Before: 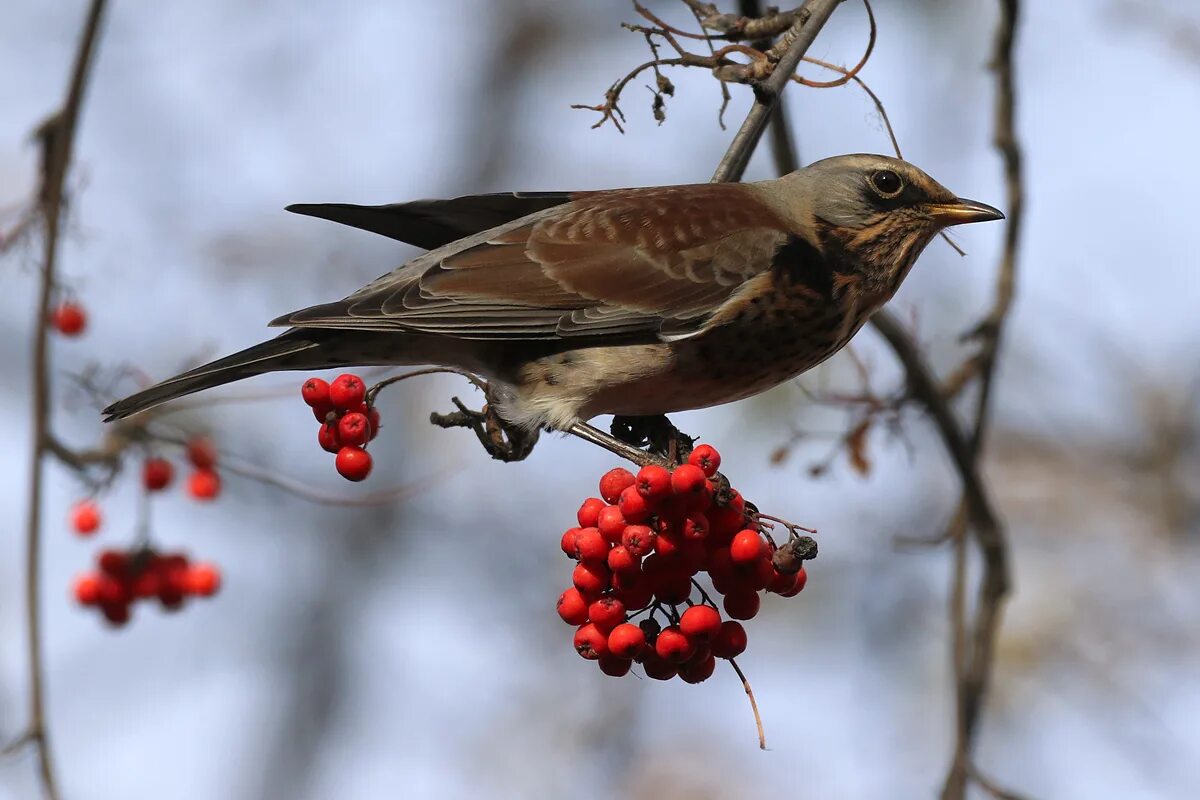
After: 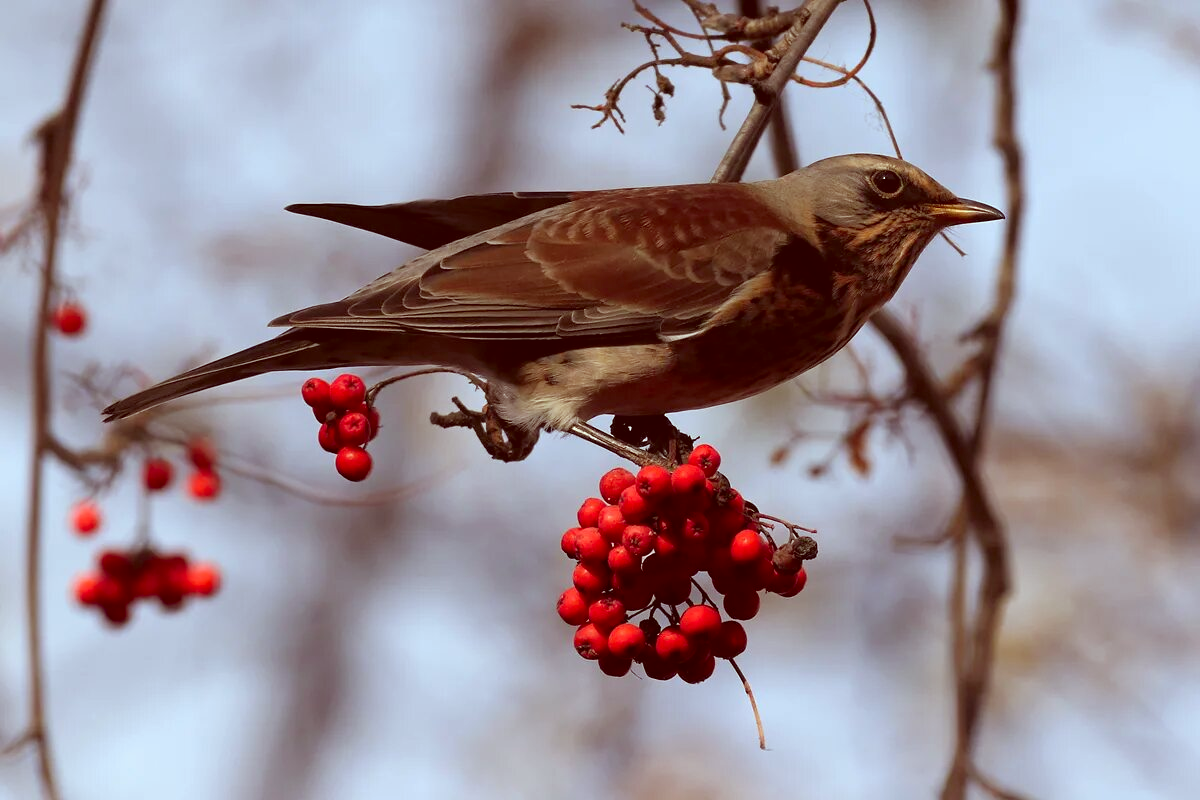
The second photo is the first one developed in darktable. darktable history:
color correction: highlights a* -7.01, highlights b* -0.191, shadows a* 20.76, shadows b* 11.46
